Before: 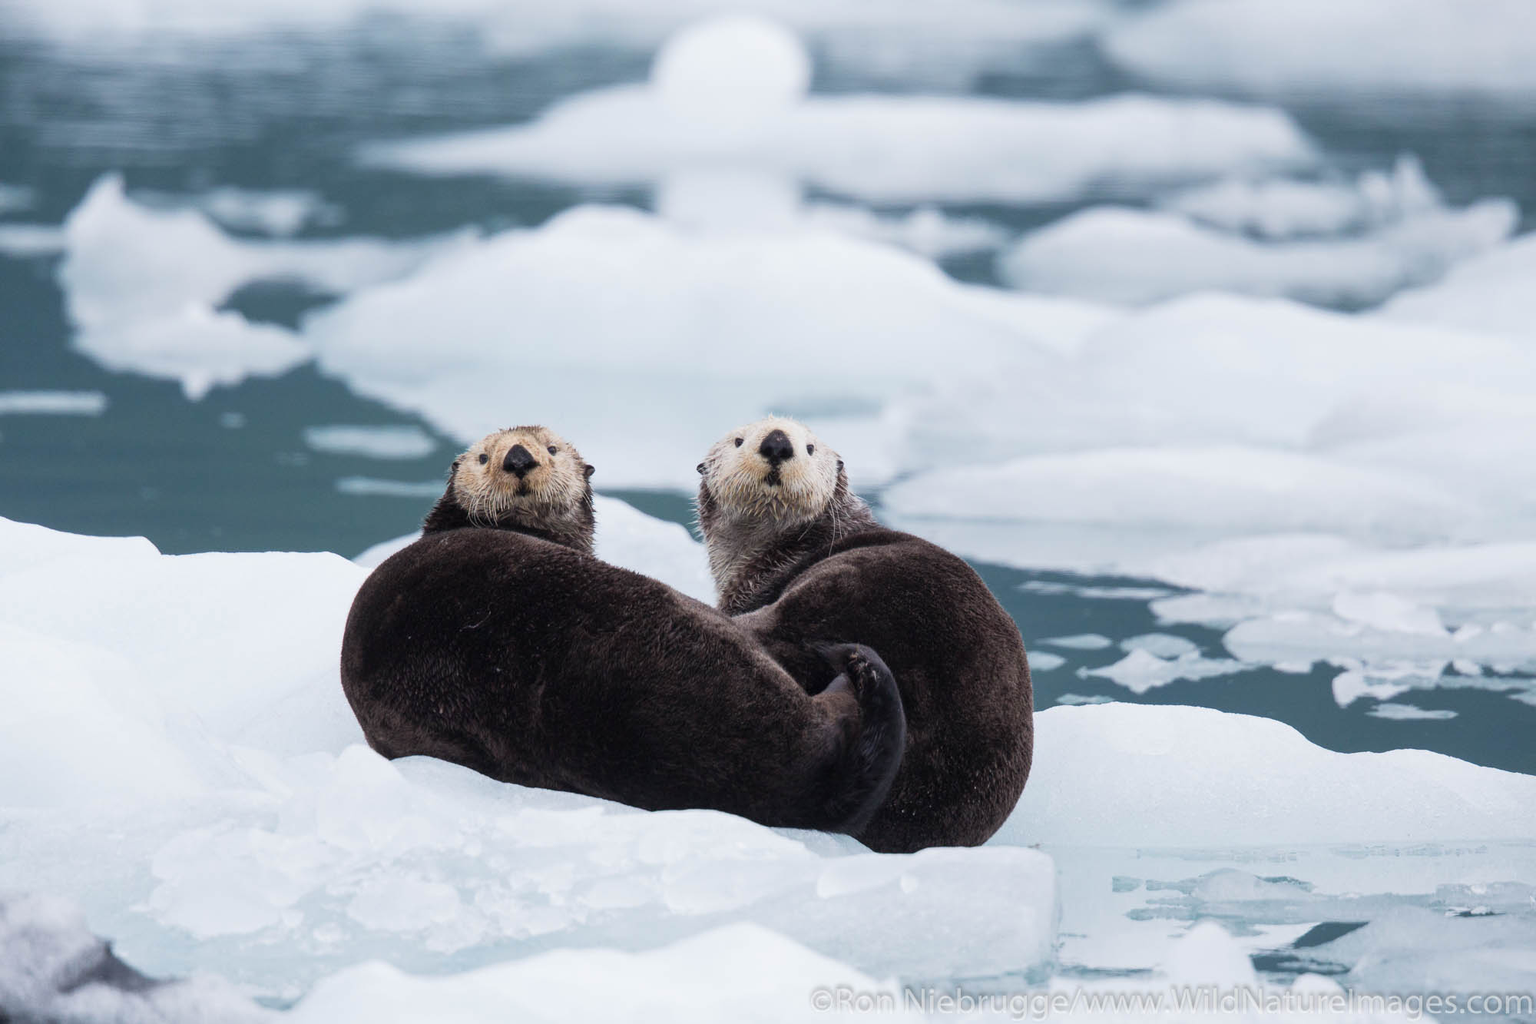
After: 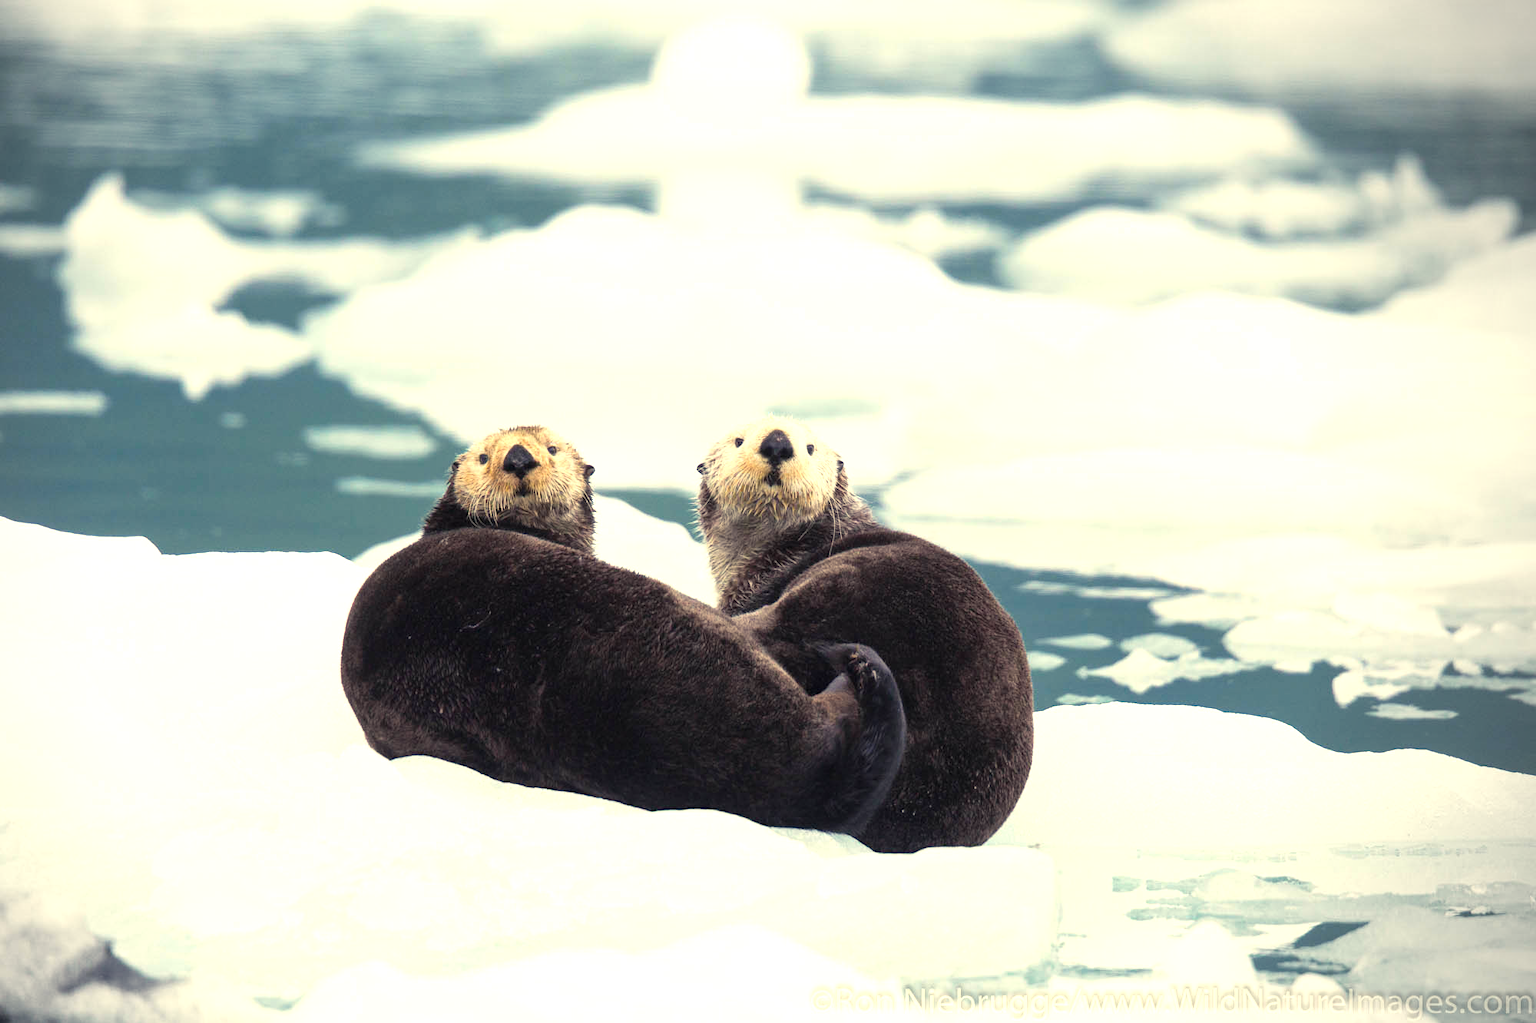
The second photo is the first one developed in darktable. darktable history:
color balance rgb: highlights gain › chroma 7.903%, highlights gain › hue 82.73°, perceptual saturation grading › global saturation 19.336%, perceptual brilliance grading › highlights 7.972%, perceptual brilliance grading › mid-tones 4.473%, perceptual brilliance grading › shadows 2.15%
exposure: black level correction 0, exposure 0.499 EV, compensate highlight preservation false
vignetting: center (-0.08, 0.068)
